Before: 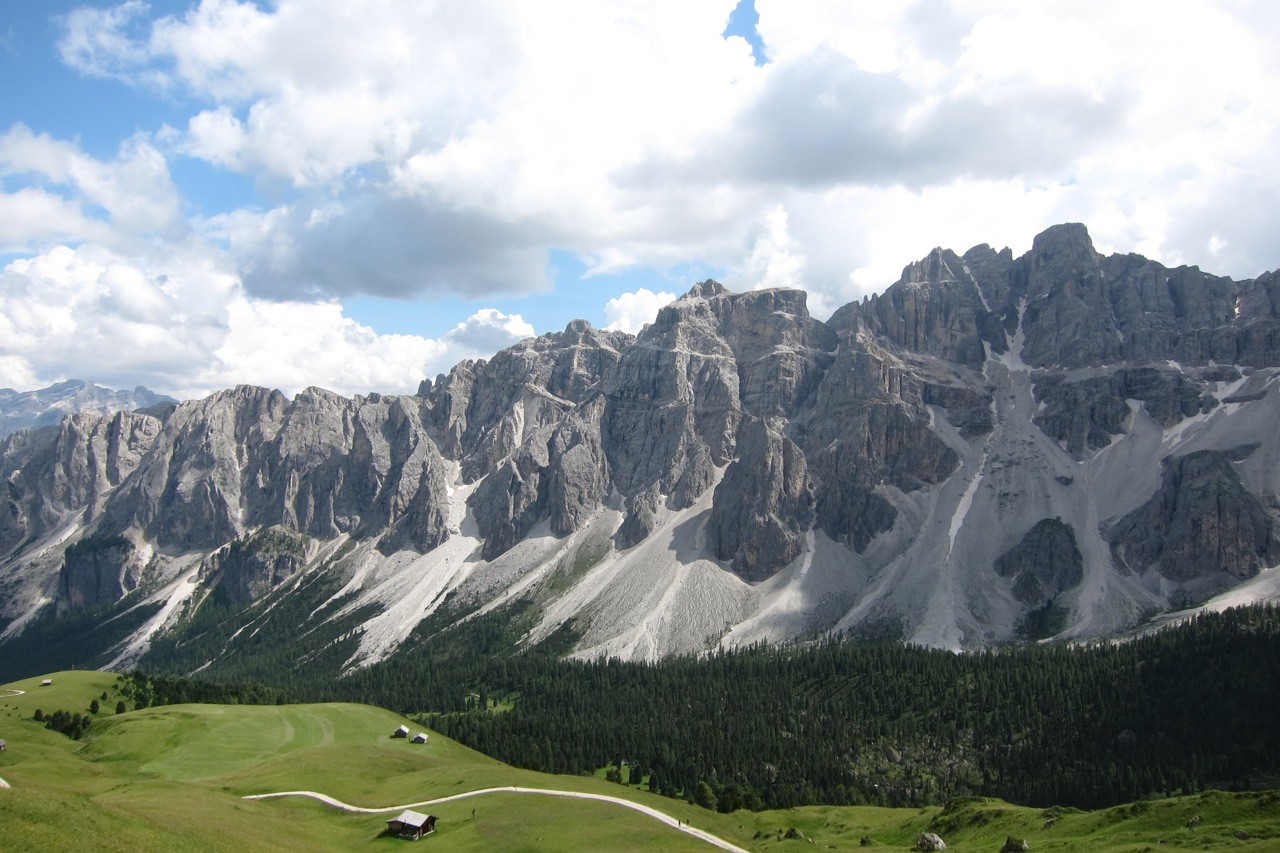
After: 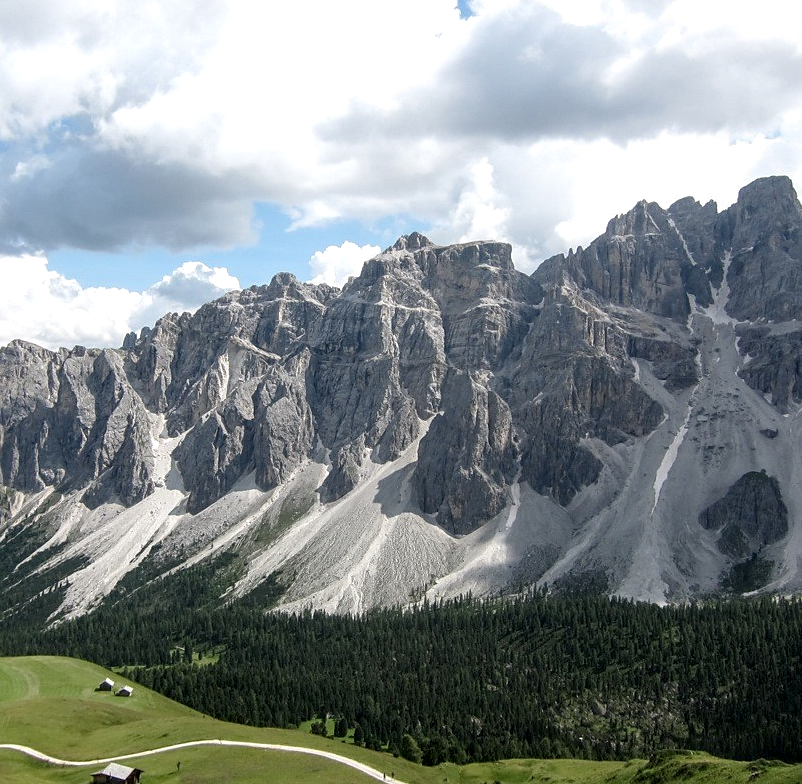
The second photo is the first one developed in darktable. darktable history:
crop and rotate: left 23.1%, top 5.635%, right 14.242%, bottom 2.356%
sharpen: radius 1.507, amount 0.4, threshold 1.489
local contrast: detail 139%
